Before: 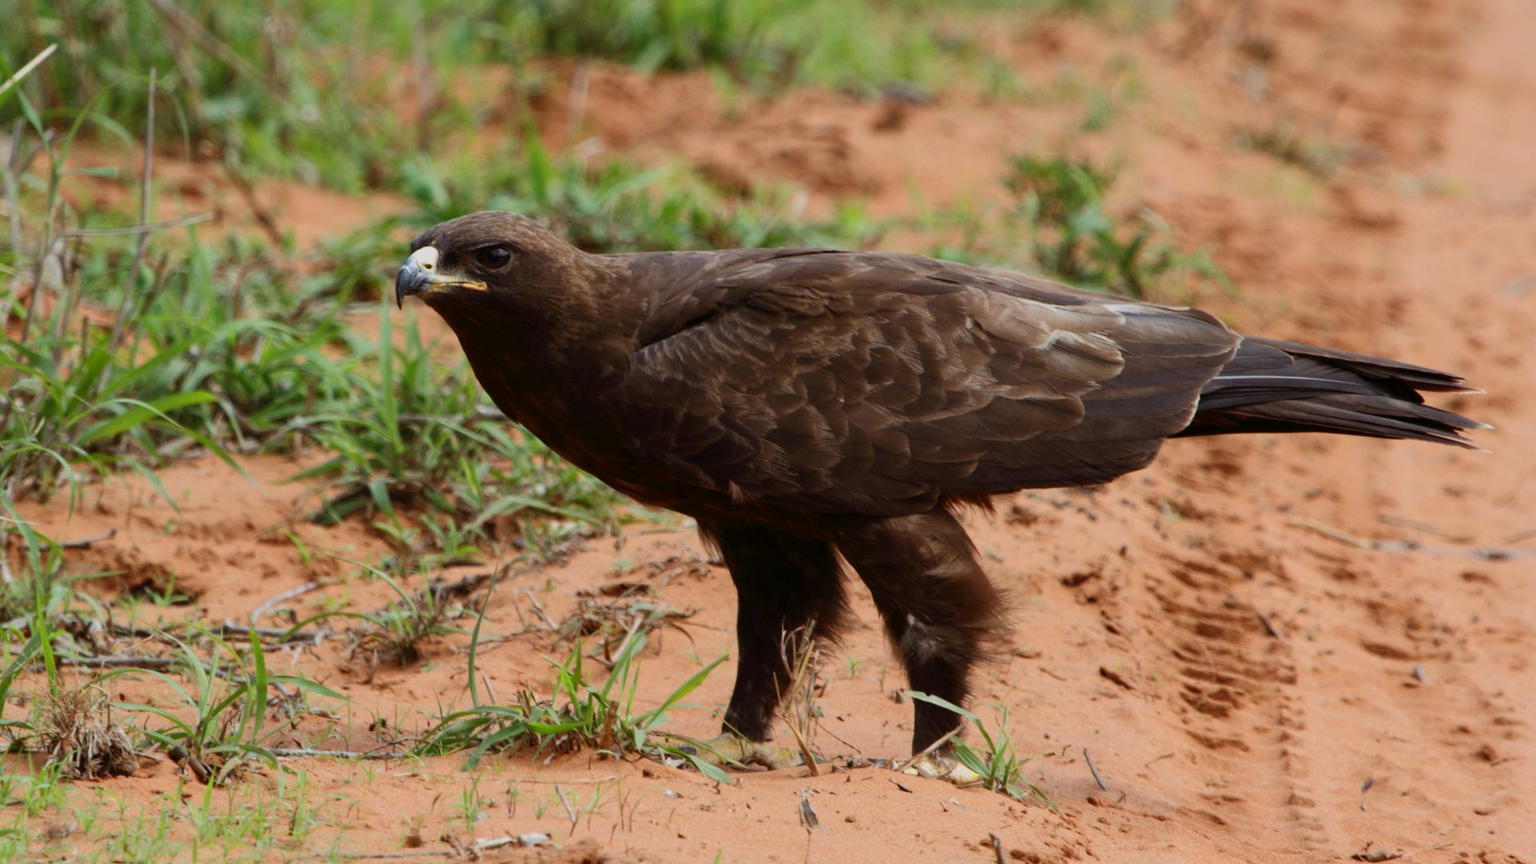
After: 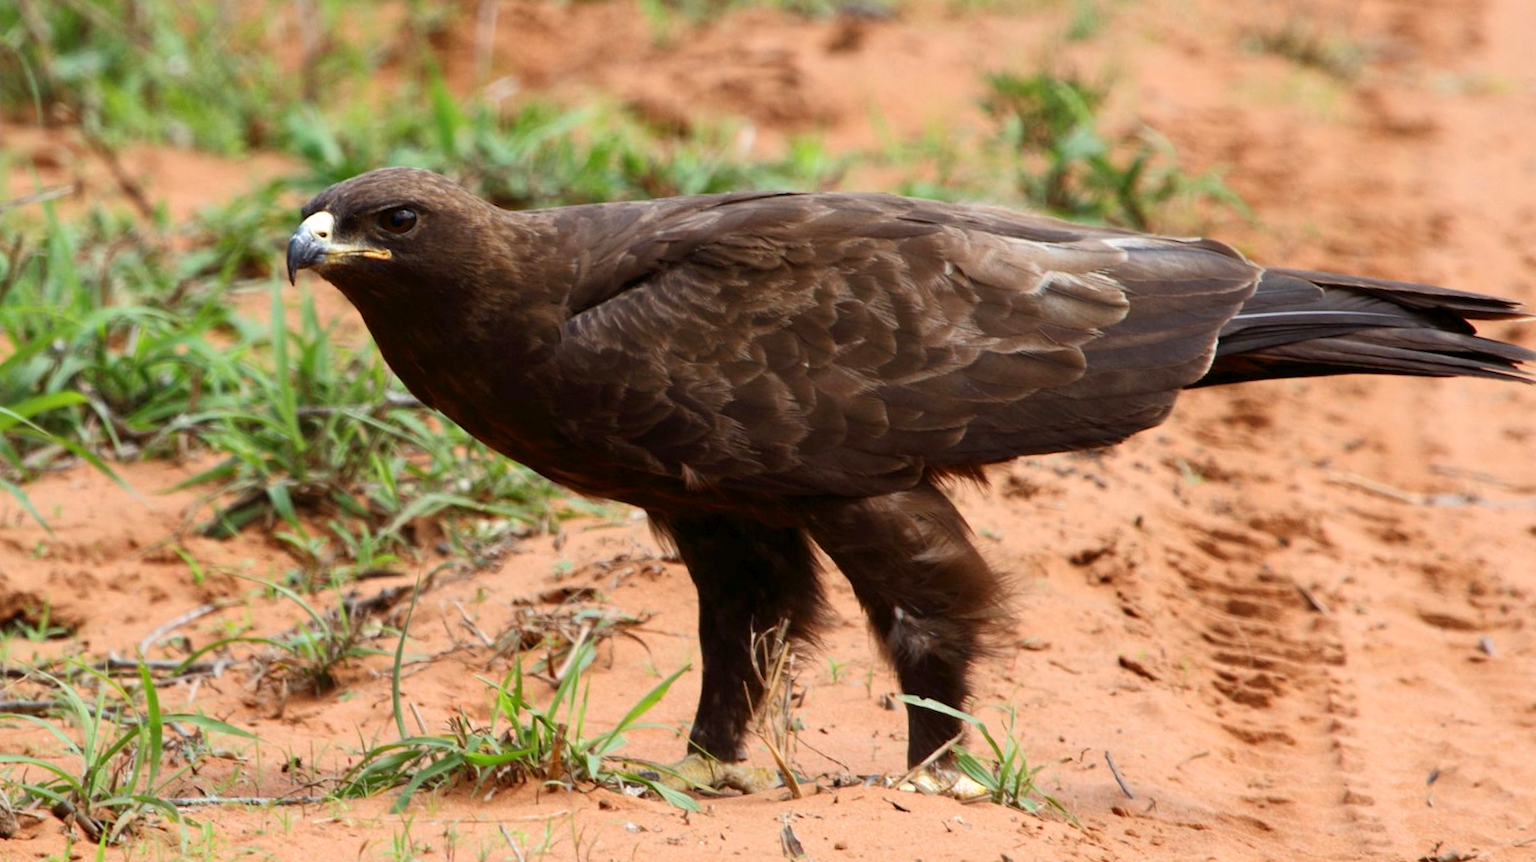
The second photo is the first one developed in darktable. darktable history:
crop and rotate: angle 2.89°, left 5.512%, top 5.673%
exposure: black level correction 0.001, exposure 0.498 EV, compensate highlight preservation false
tone equalizer: edges refinement/feathering 500, mask exposure compensation -1.57 EV, preserve details no
